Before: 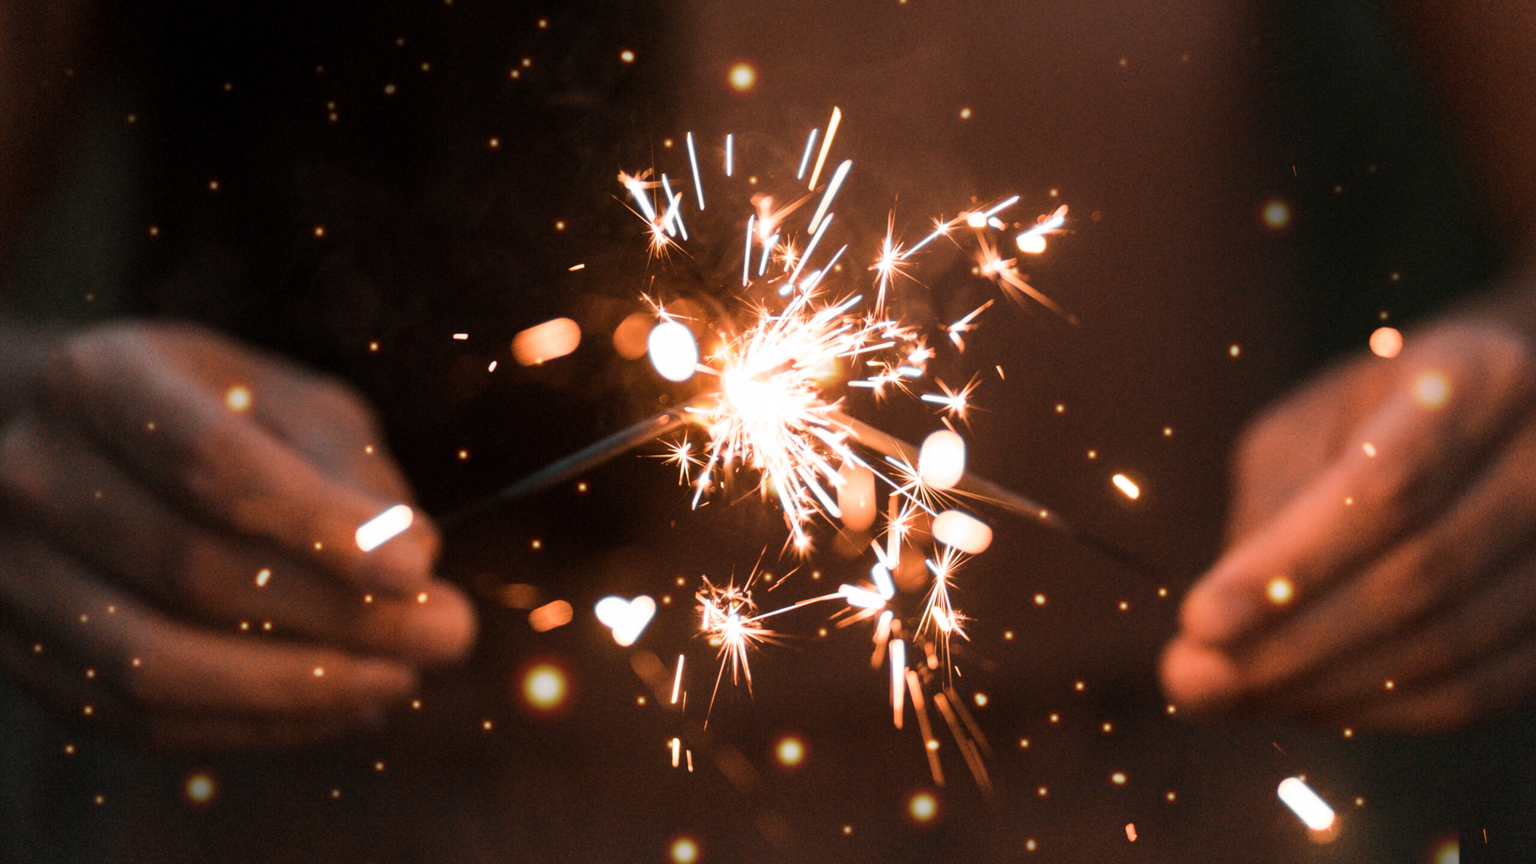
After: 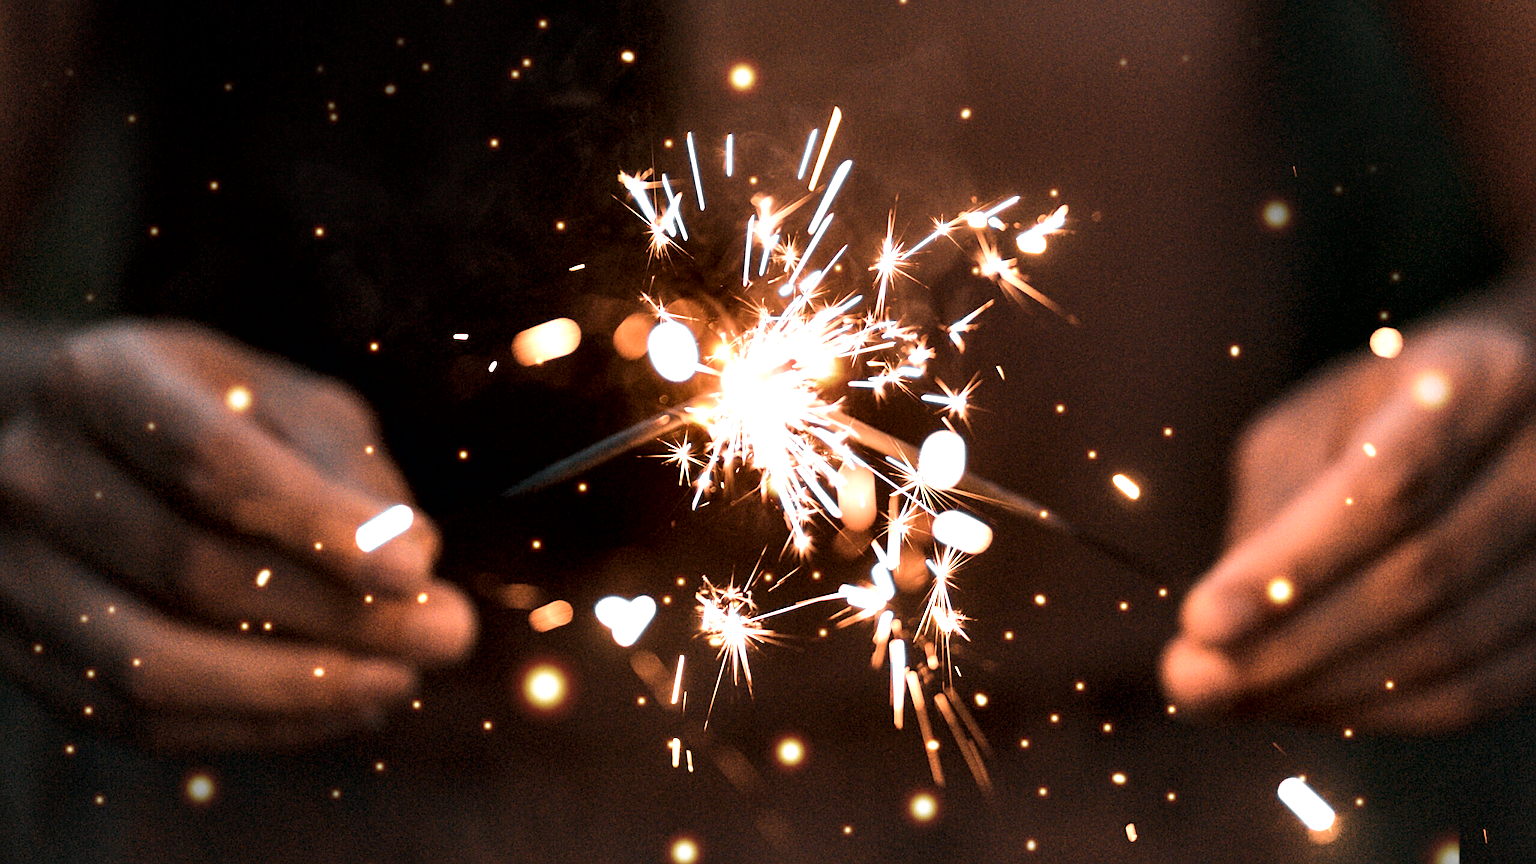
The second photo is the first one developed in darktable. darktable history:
contrast equalizer: y [[0.6 ×6], [0.55 ×6], [0 ×6], [0 ×6], [0 ×6]]
sharpen: on, module defaults
contrast brightness saturation: saturation -0.096
